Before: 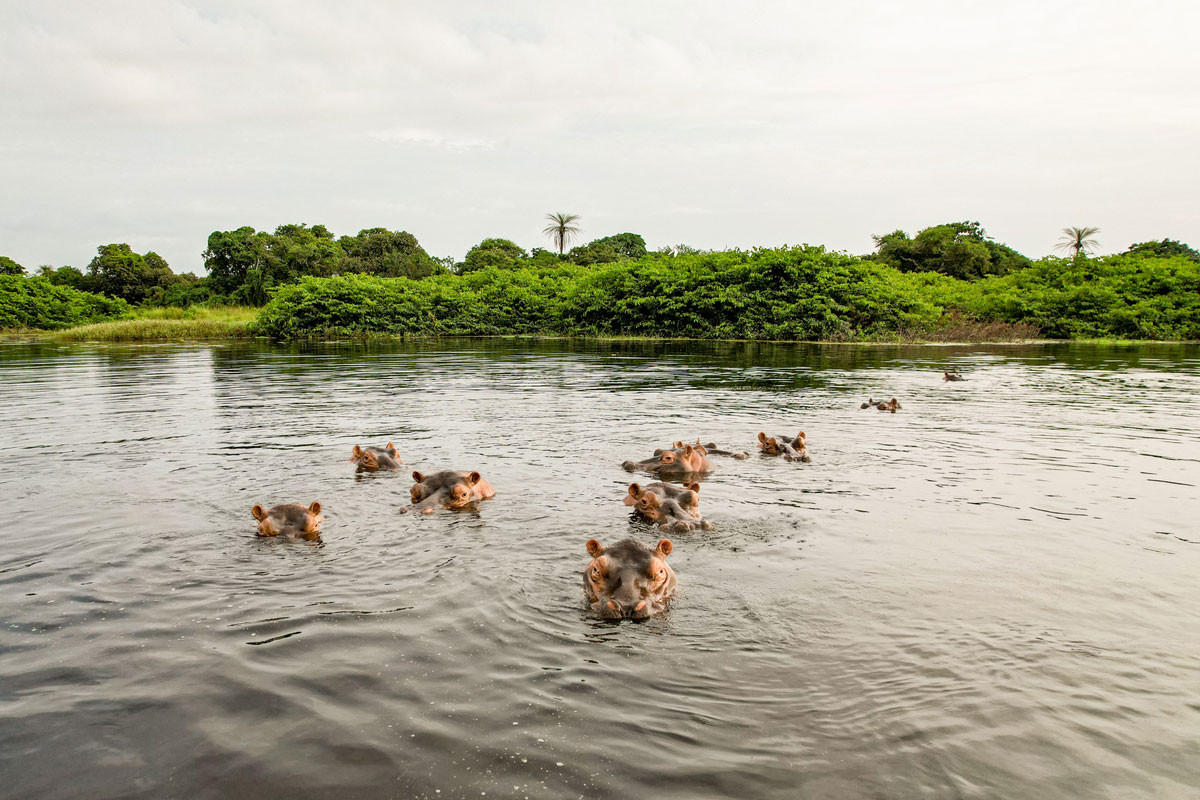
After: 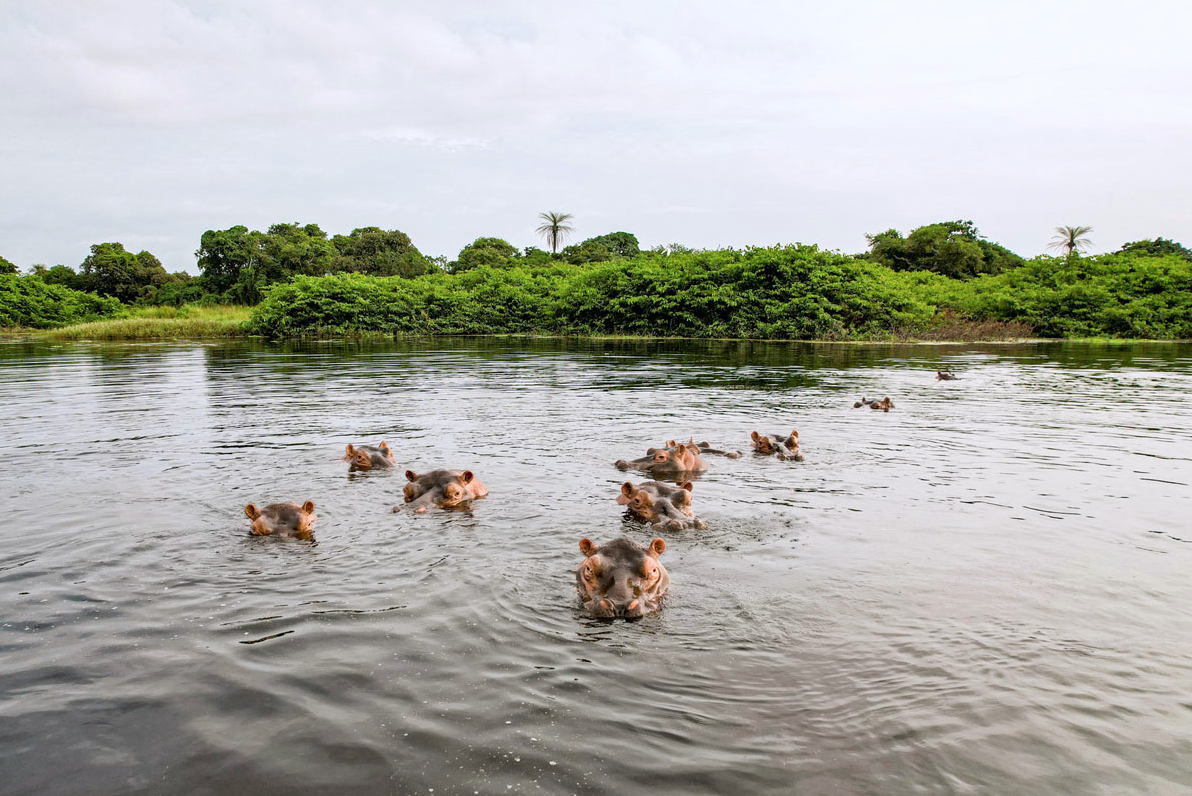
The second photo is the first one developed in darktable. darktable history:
color calibration: illuminant as shot in camera, x 0.358, y 0.373, temperature 4628.91 K
crop and rotate: left 0.614%, top 0.179%, bottom 0.309%
